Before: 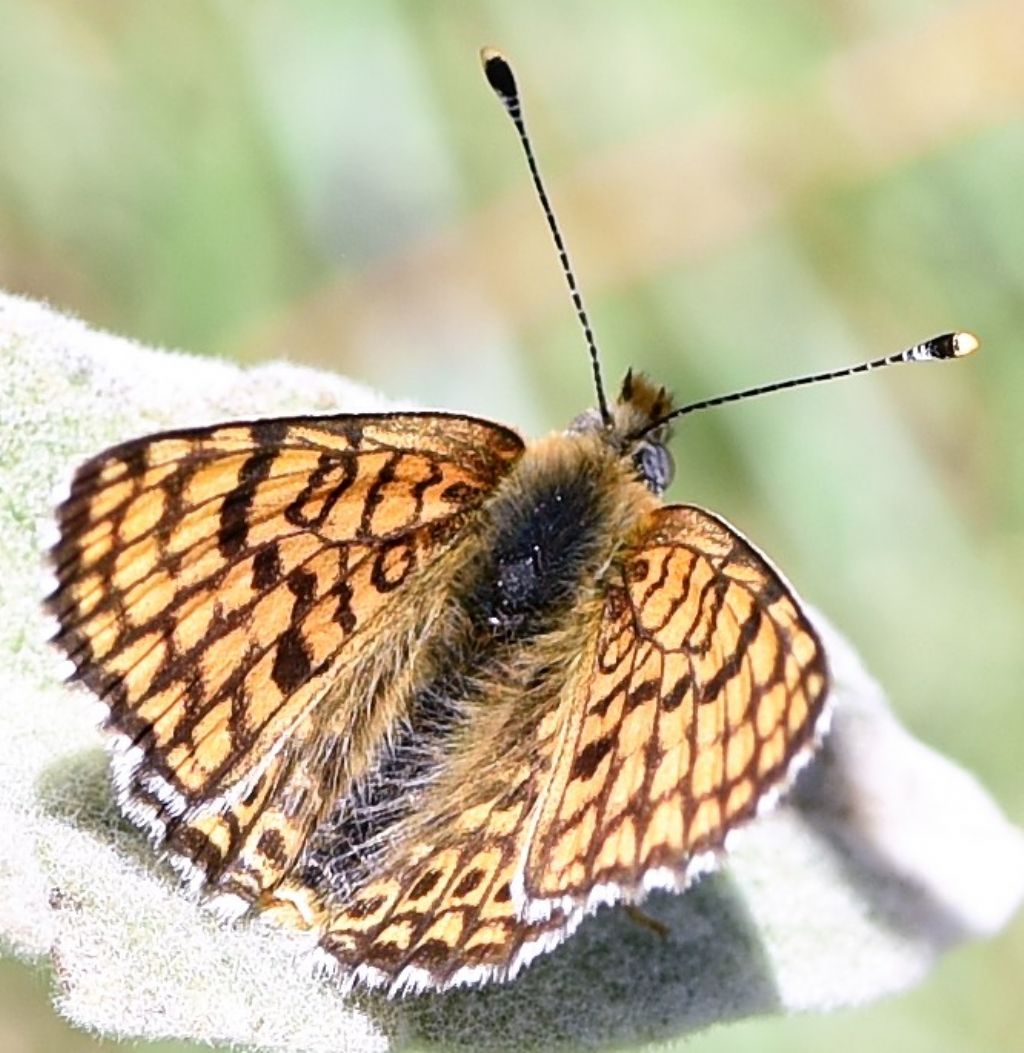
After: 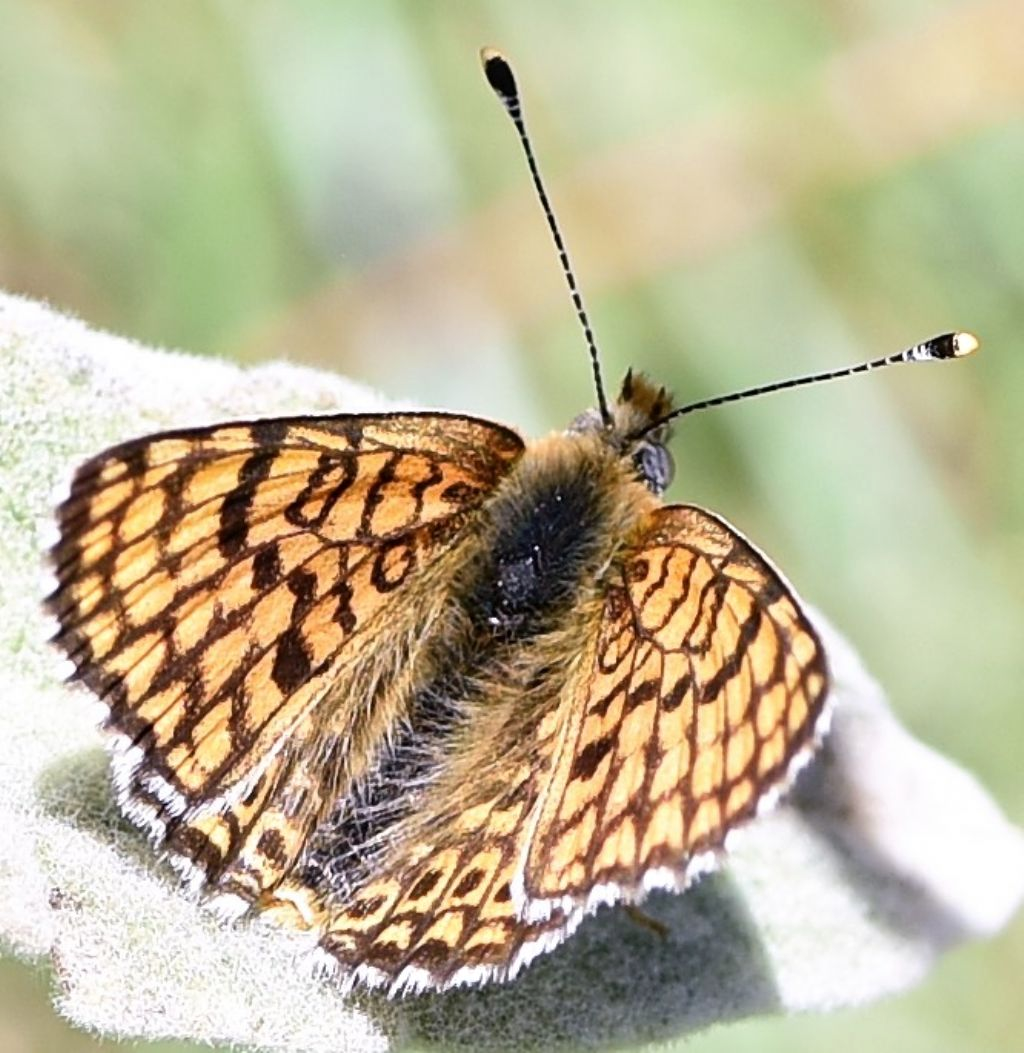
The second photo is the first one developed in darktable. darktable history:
levels: levels [0, 0.51, 1]
tone equalizer: on, module defaults
